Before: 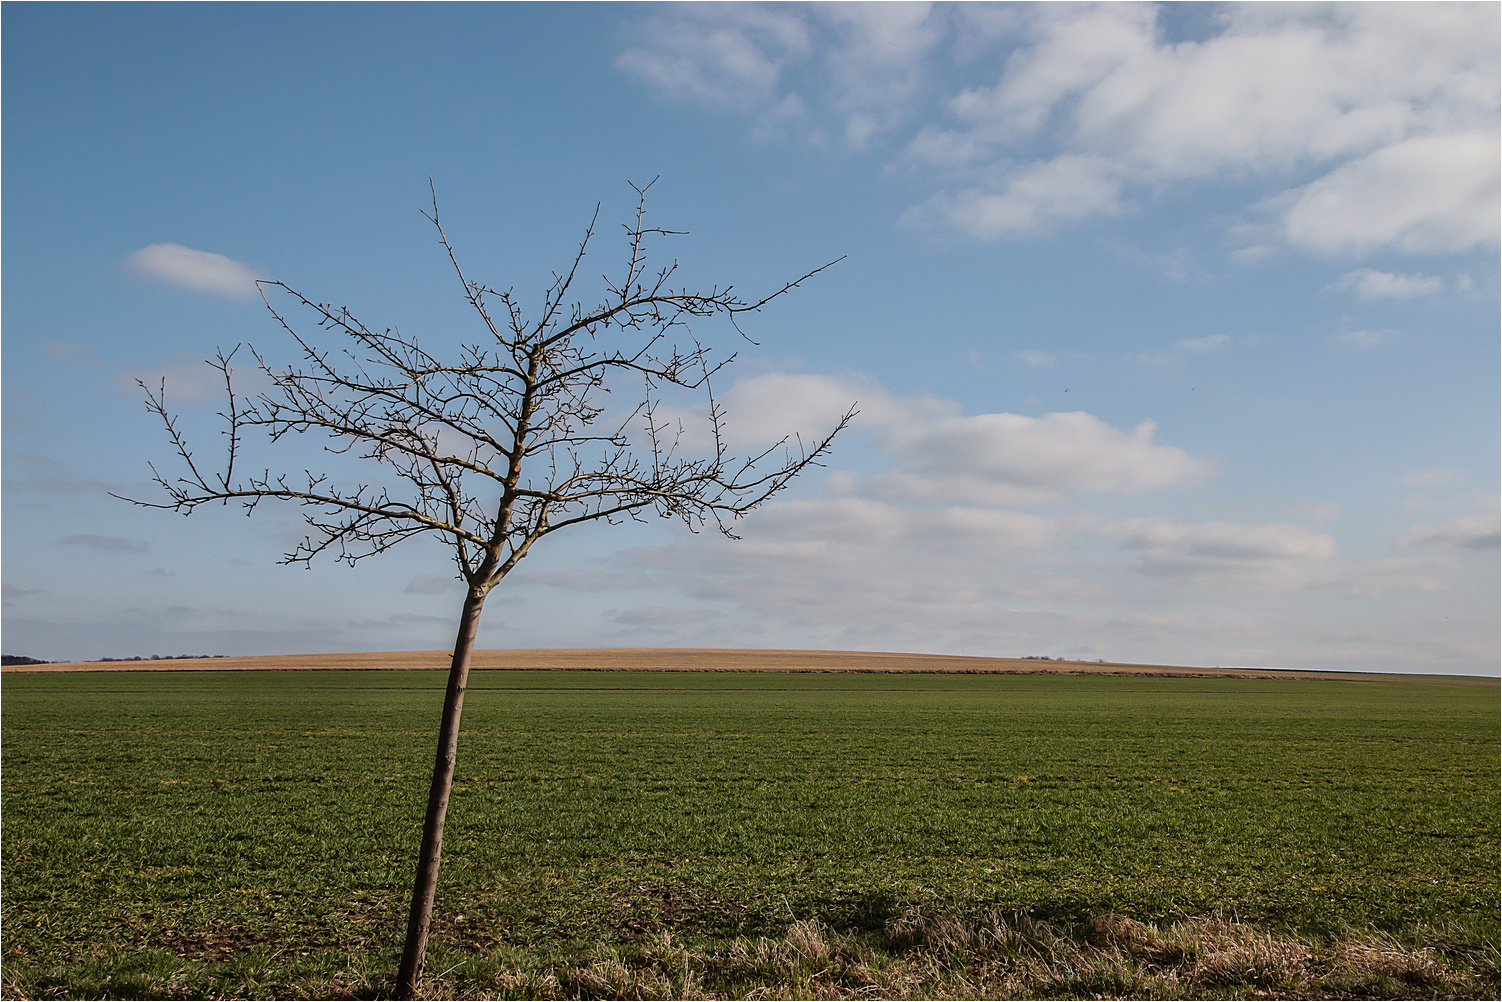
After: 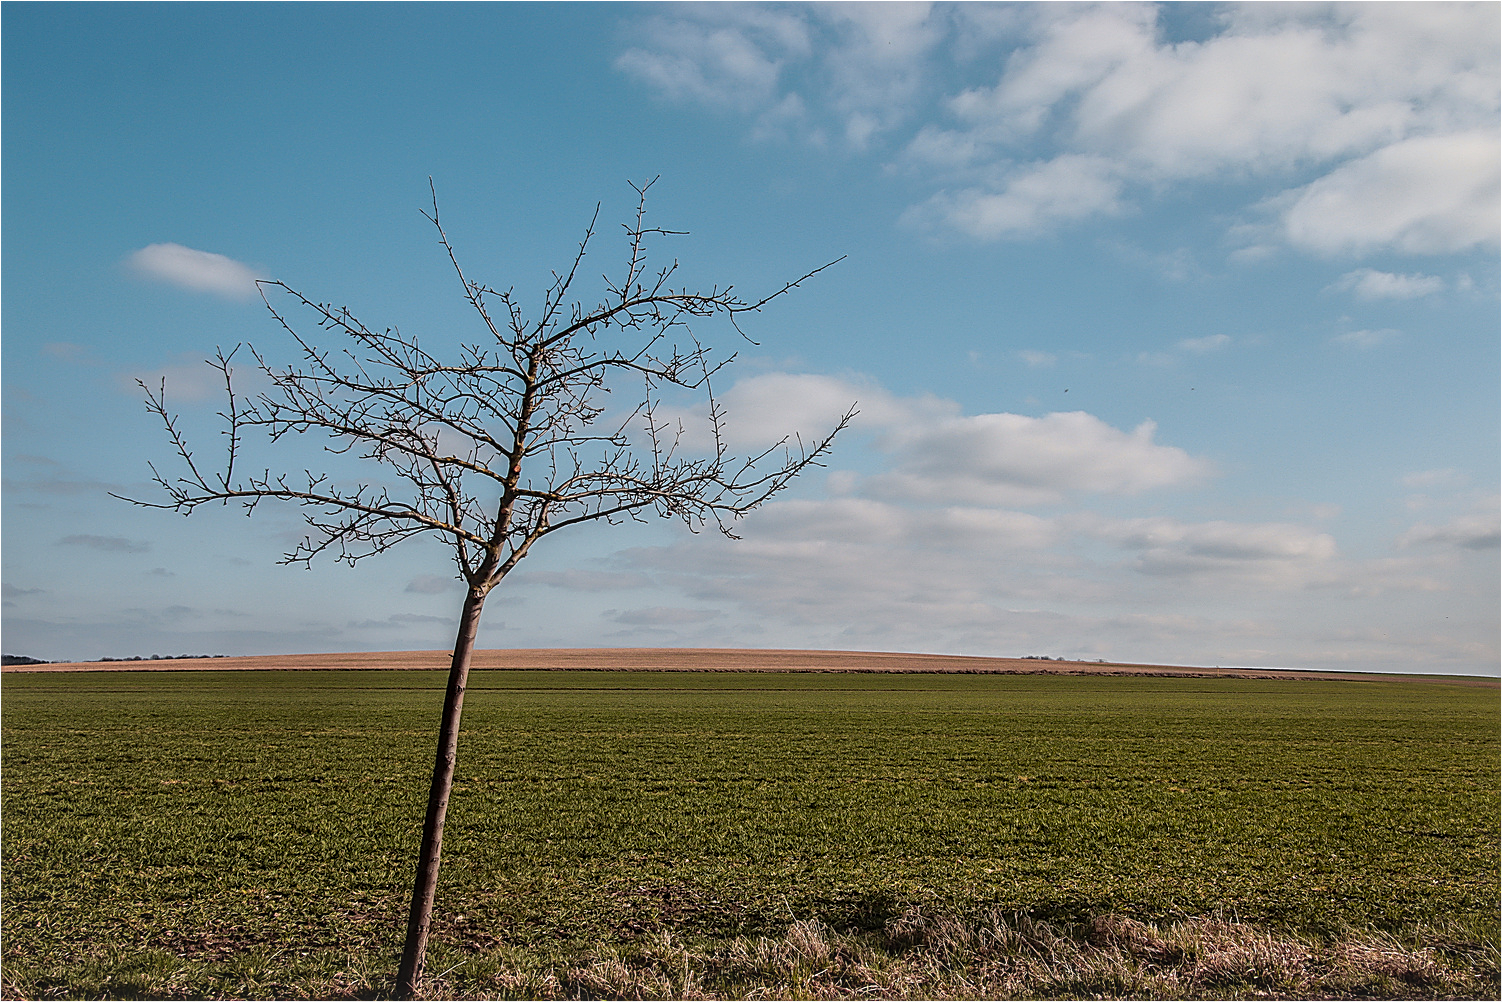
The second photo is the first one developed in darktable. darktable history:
sharpen: on, module defaults
local contrast: on, module defaults
color balance rgb: perceptual saturation grading › global saturation 2.769%, hue shift -11.52°
